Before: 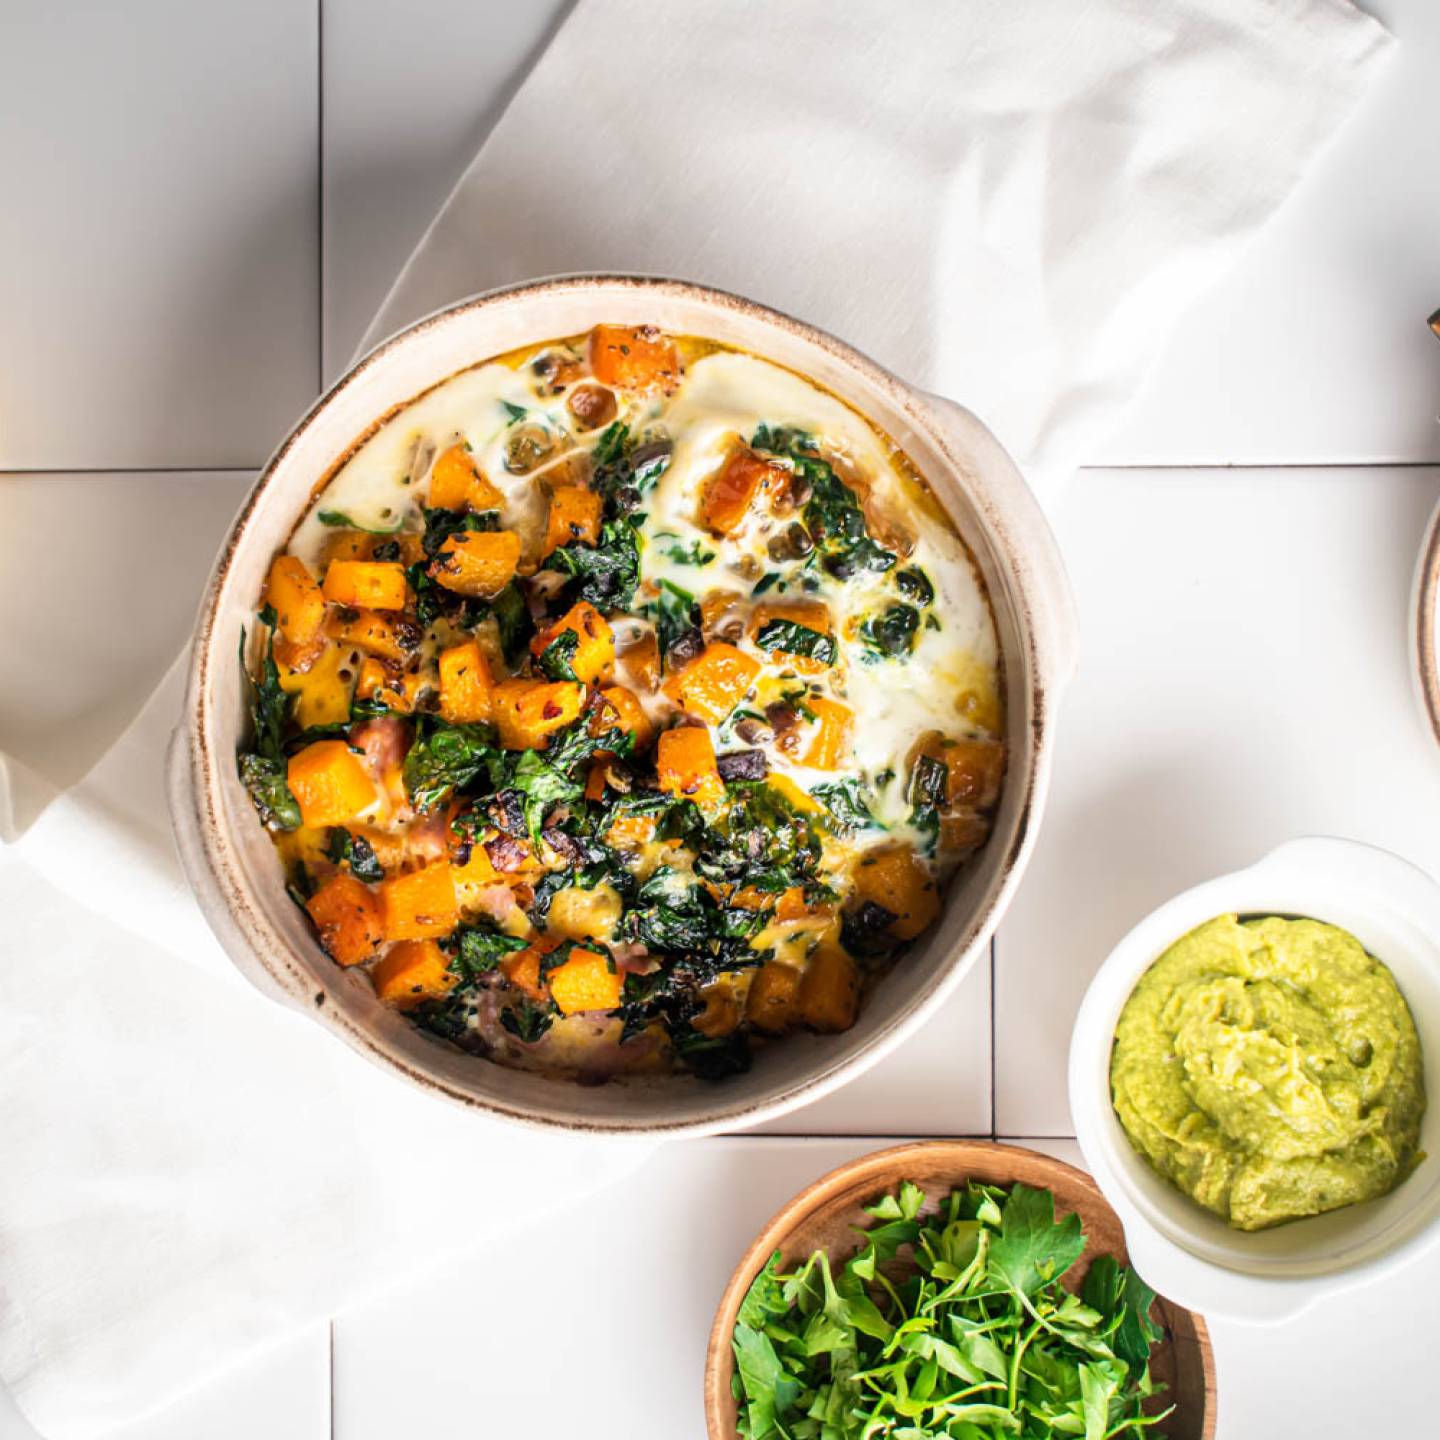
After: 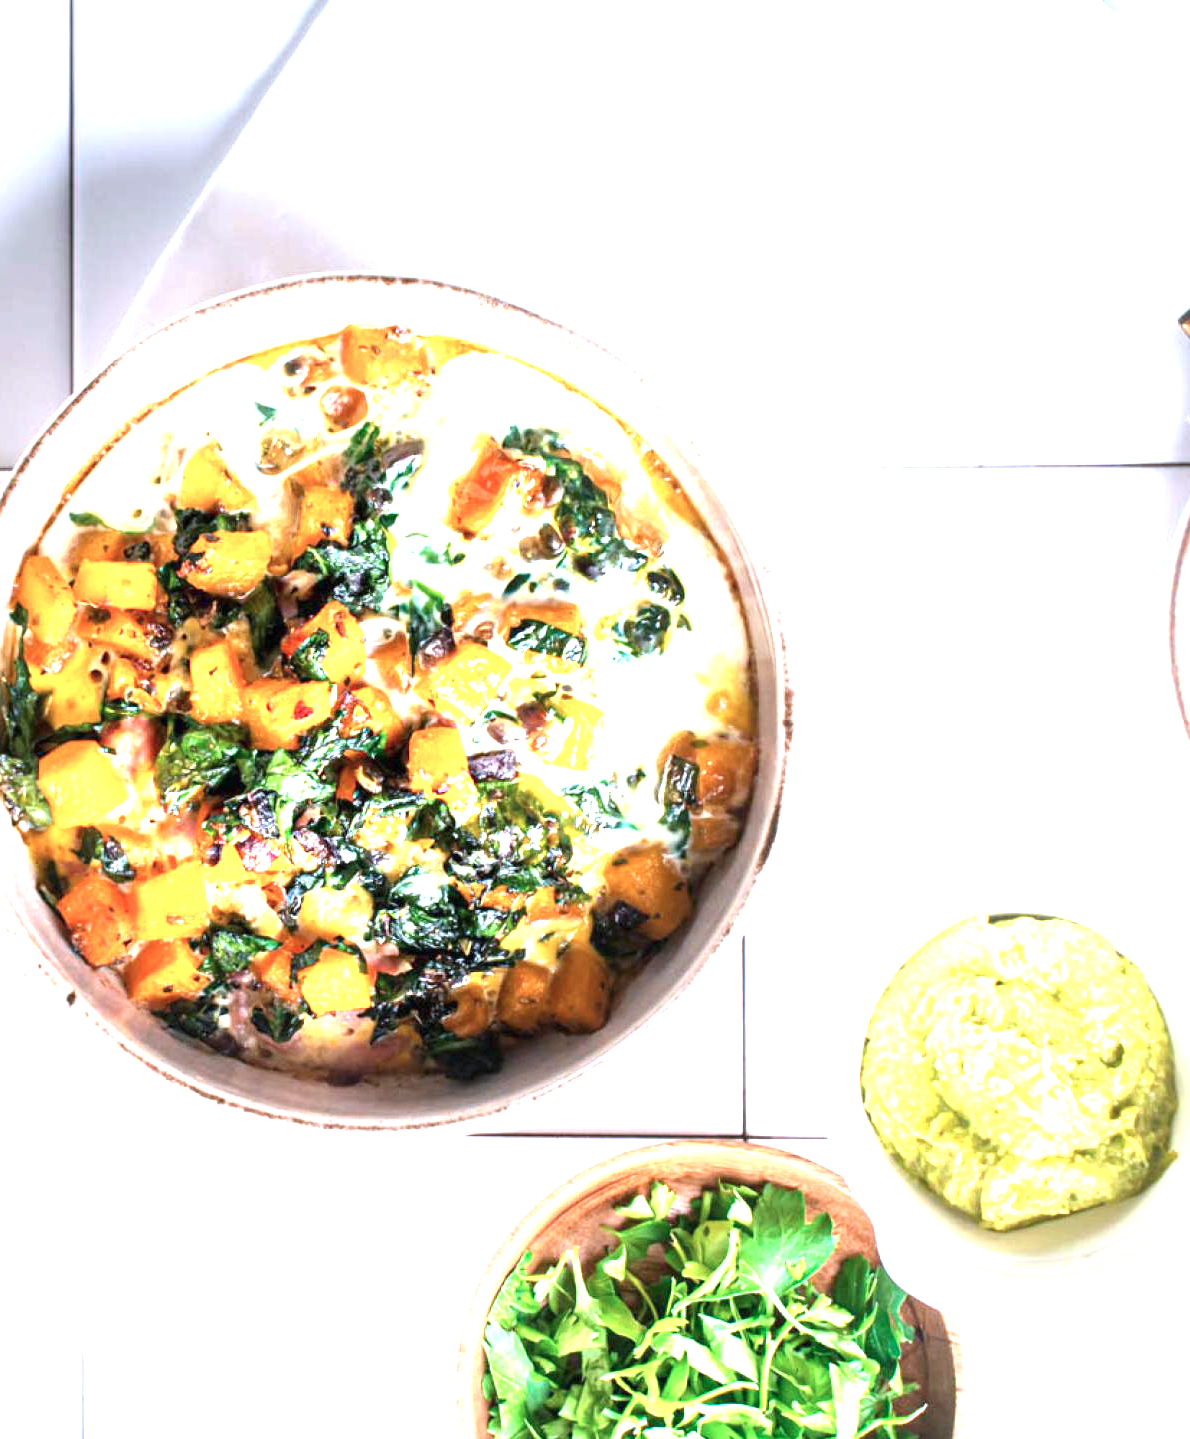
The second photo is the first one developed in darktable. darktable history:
color correction: highlights a* -2.36, highlights b* -18.64
exposure: black level correction 0, exposure 1.667 EV, compensate highlight preservation false
crop: left 17.322%, bottom 0.045%
